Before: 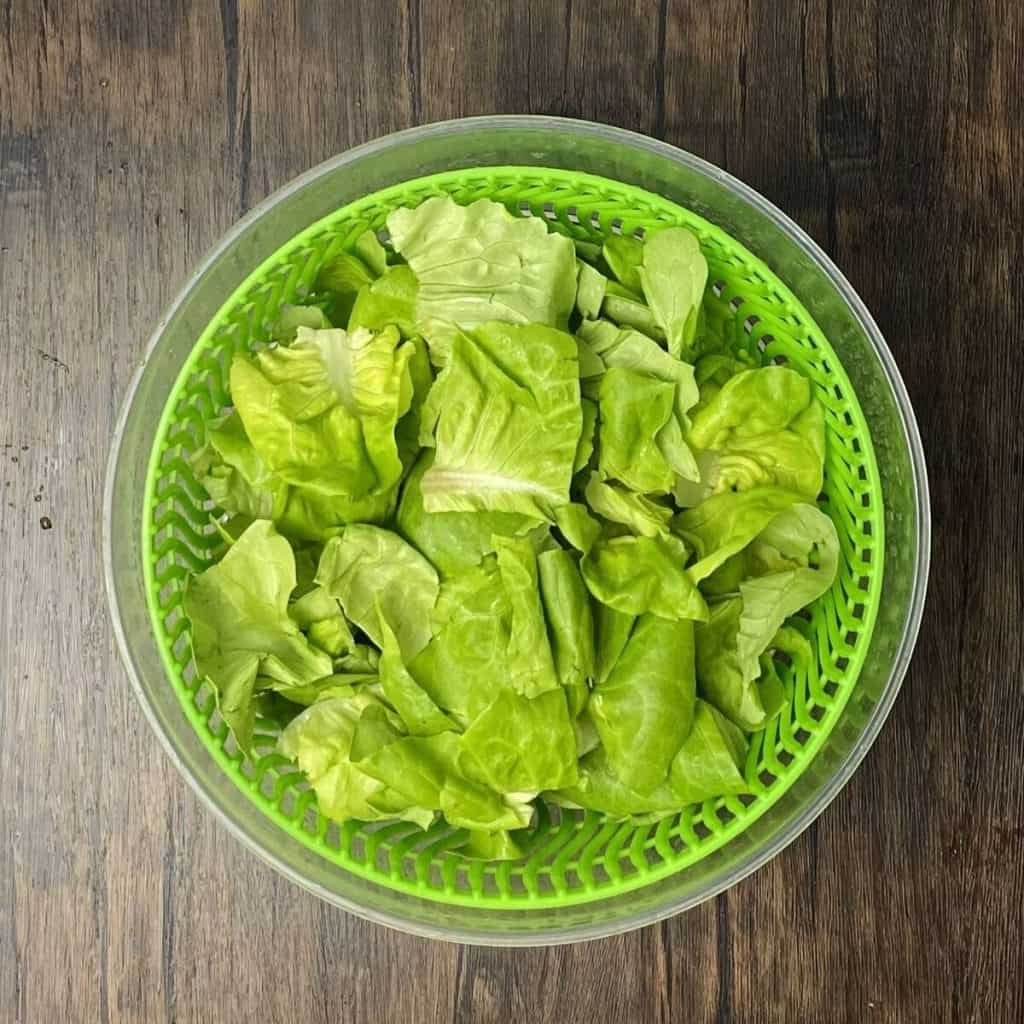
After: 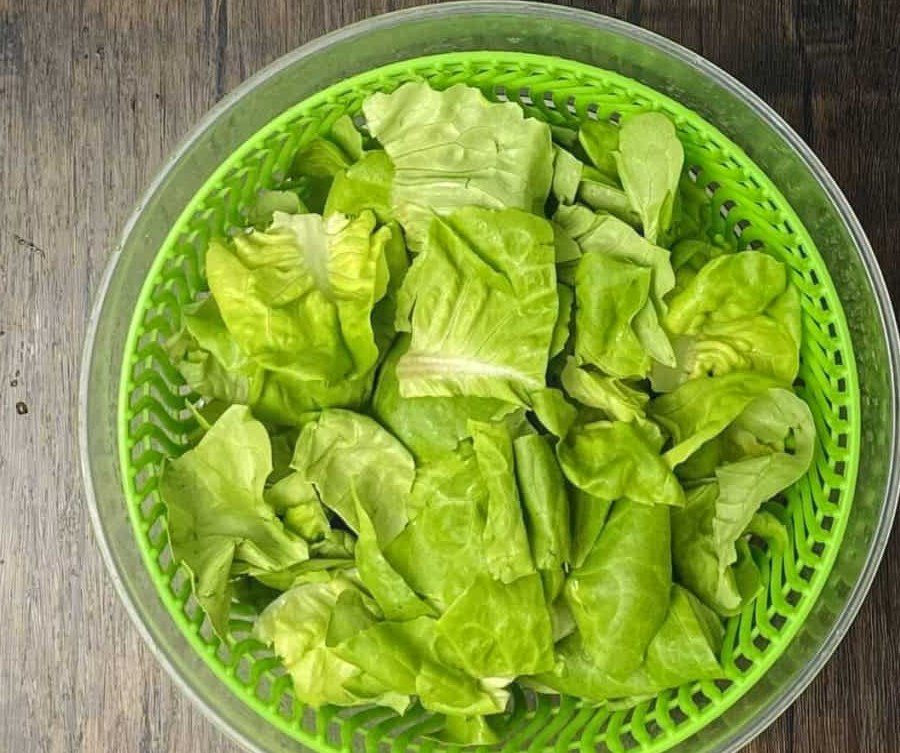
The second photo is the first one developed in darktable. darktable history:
local contrast: detail 110%
crop and rotate: left 2.425%, top 11.305%, right 9.6%, bottom 15.08%
tone equalizer: on, module defaults
